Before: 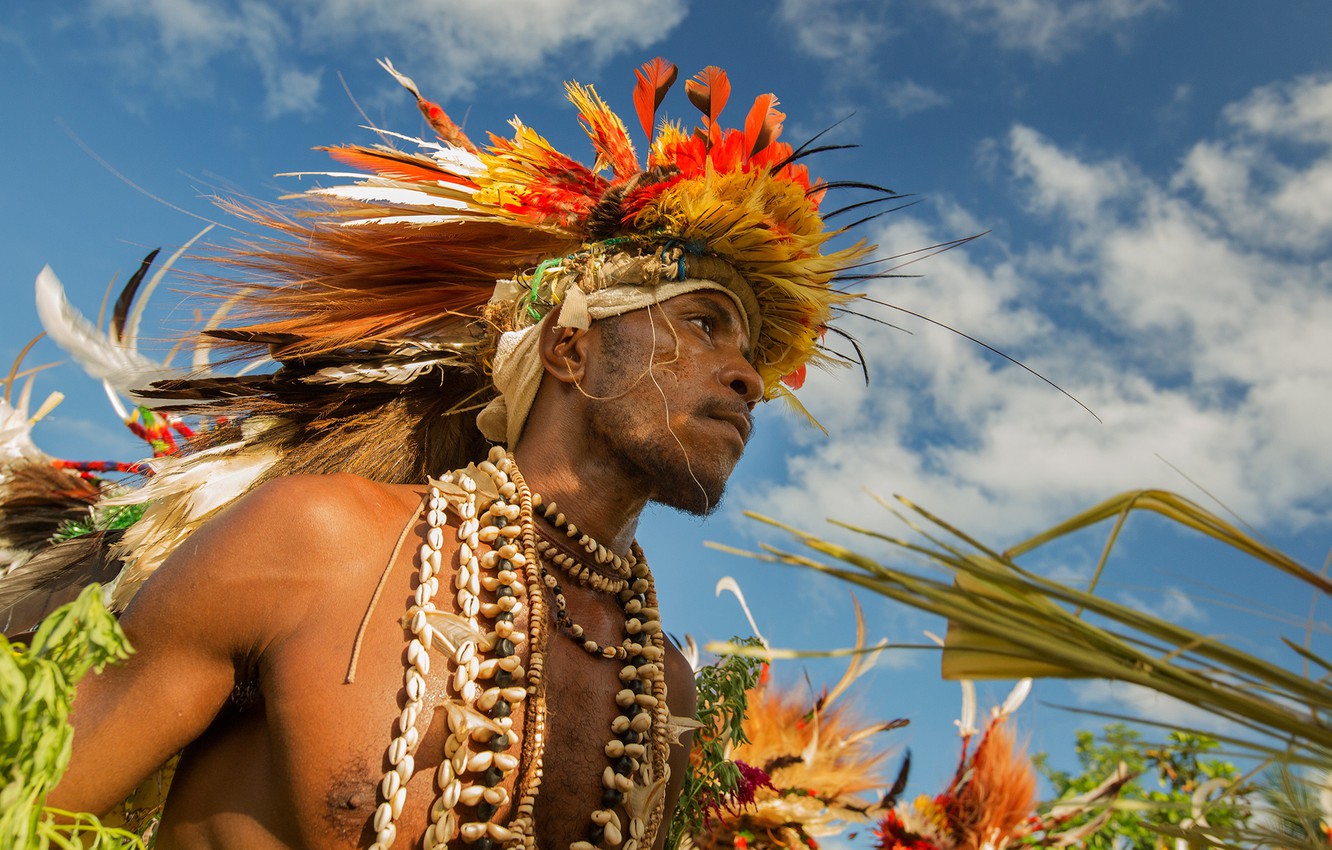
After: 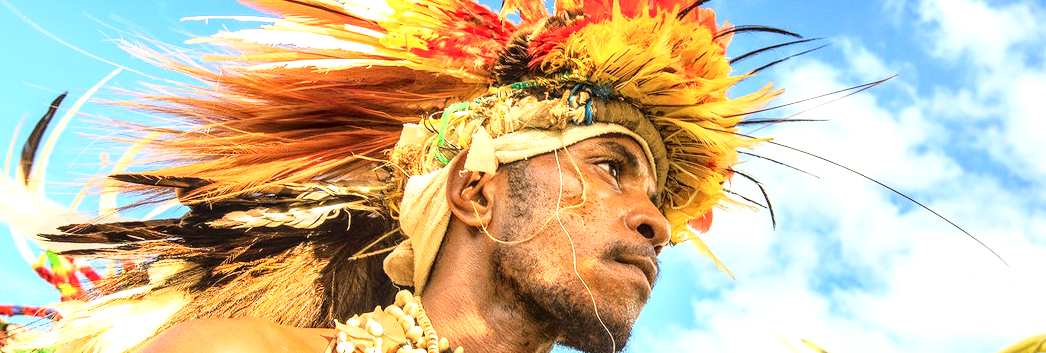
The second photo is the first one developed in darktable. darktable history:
local contrast: on, module defaults
crop: left 7.036%, top 18.398%, right 14.379%, bottom 40.043%
base curve: curves: ch0 [(0, 0) (0.028, 0.03) (0.121, 0.232) (0.46, 0.748) (0.859, 0.968) (1, 1)]
color balance rgb: perceptual saturation grading › global saturation -3%
exposure: exposure 1.25 EV, compensate exposure bias true, compensate highlight preservation false
white balance: red 0.982, blue 1.018
